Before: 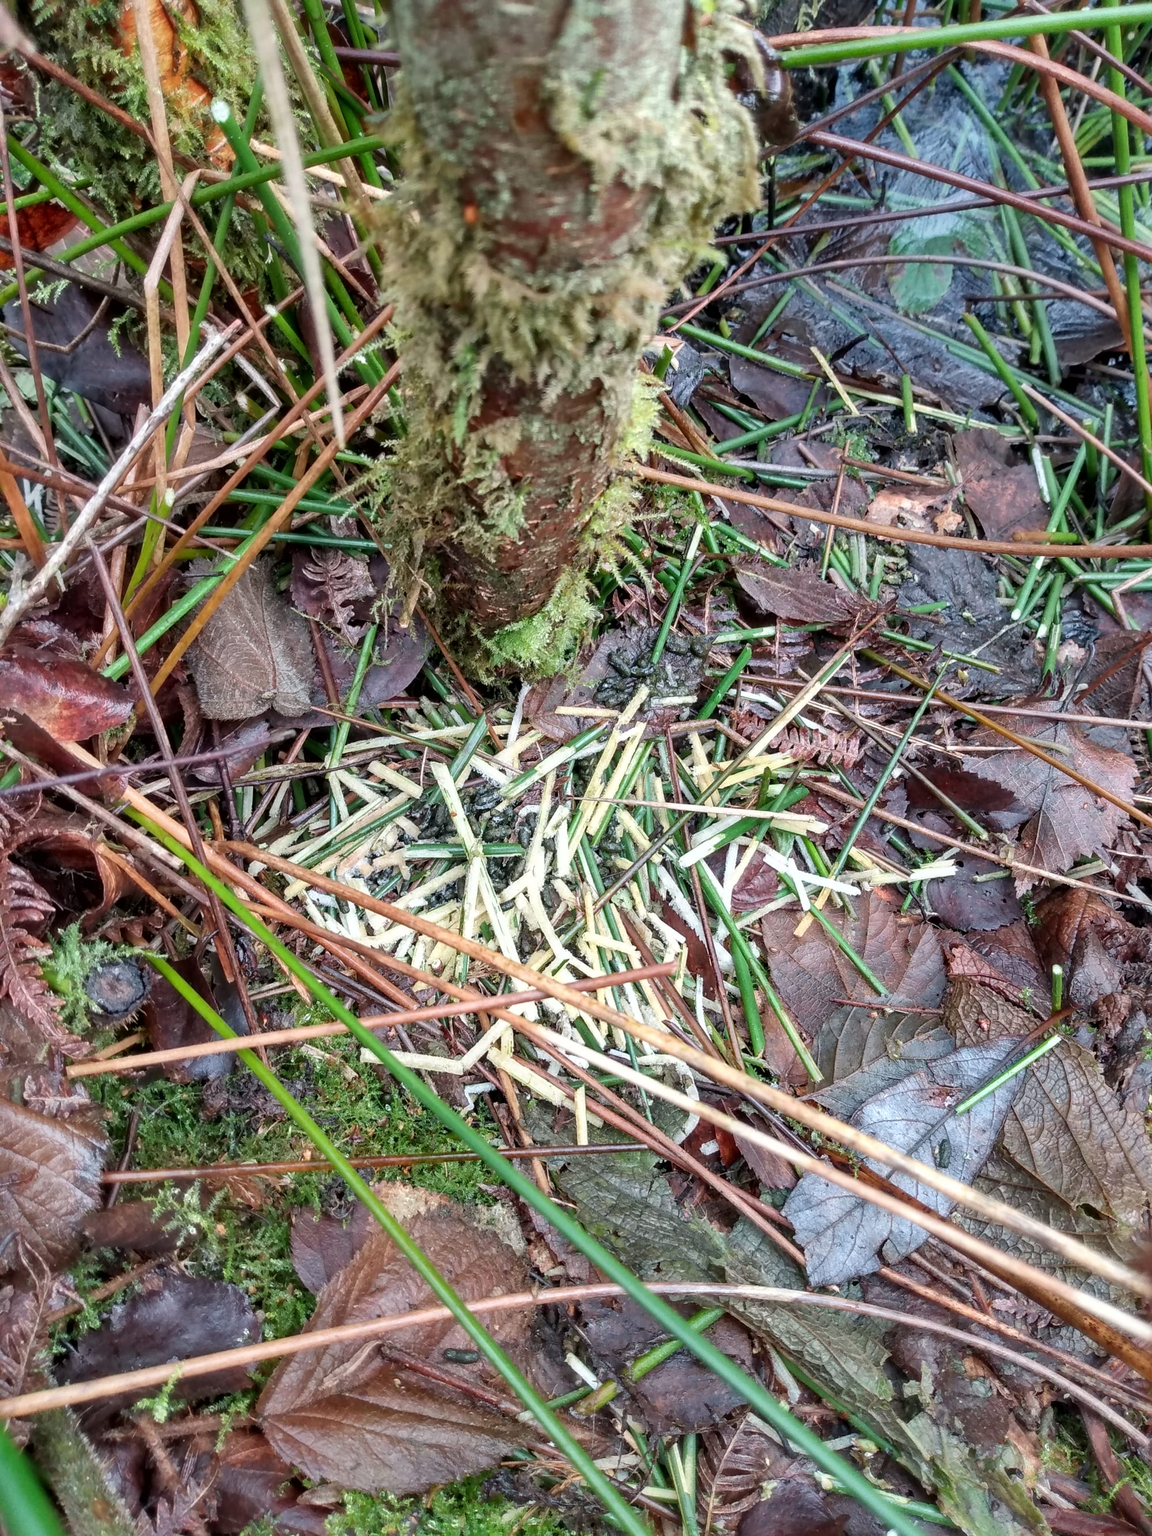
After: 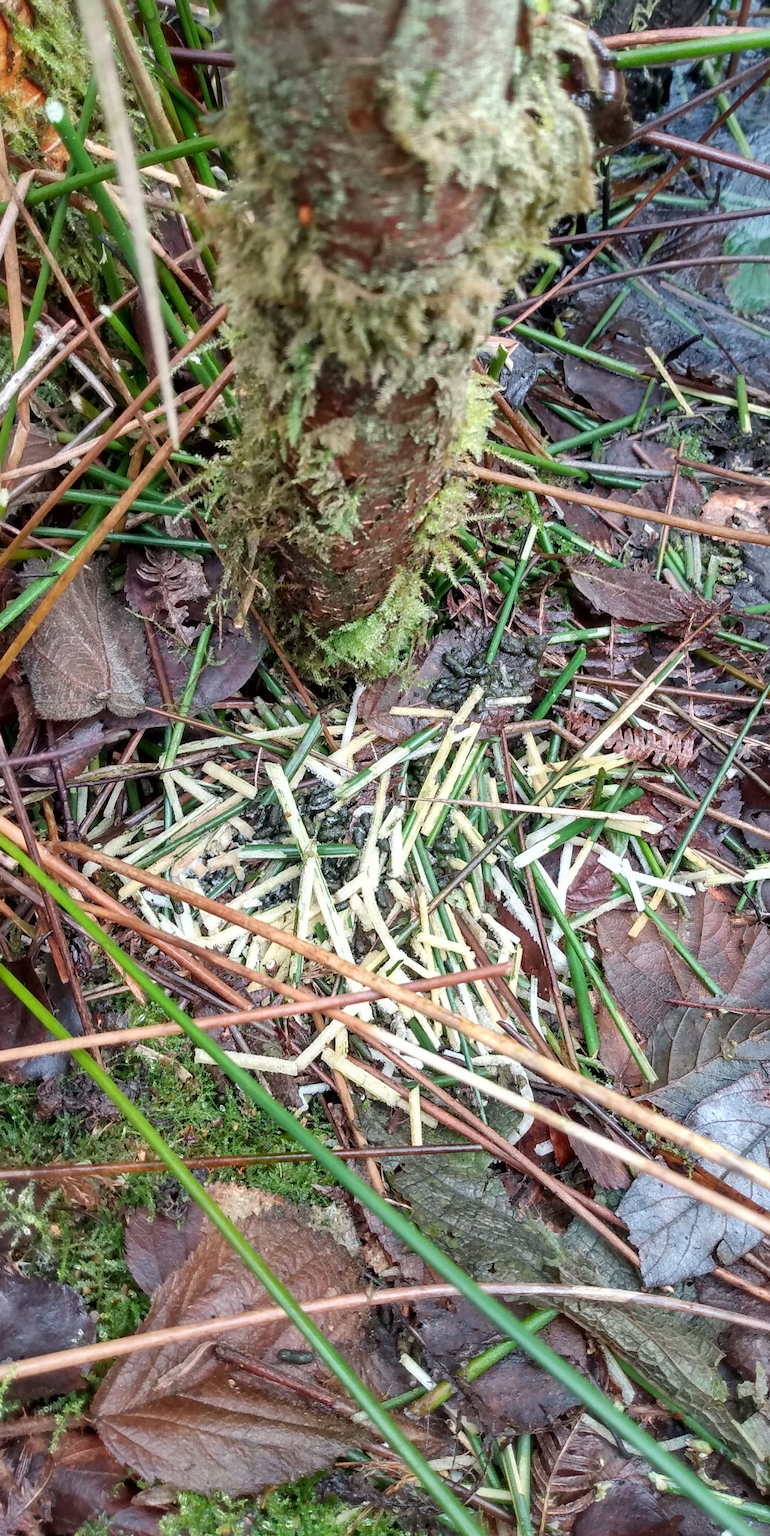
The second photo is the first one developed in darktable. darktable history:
crop and rotate: left 14.443%, right 18.689%
